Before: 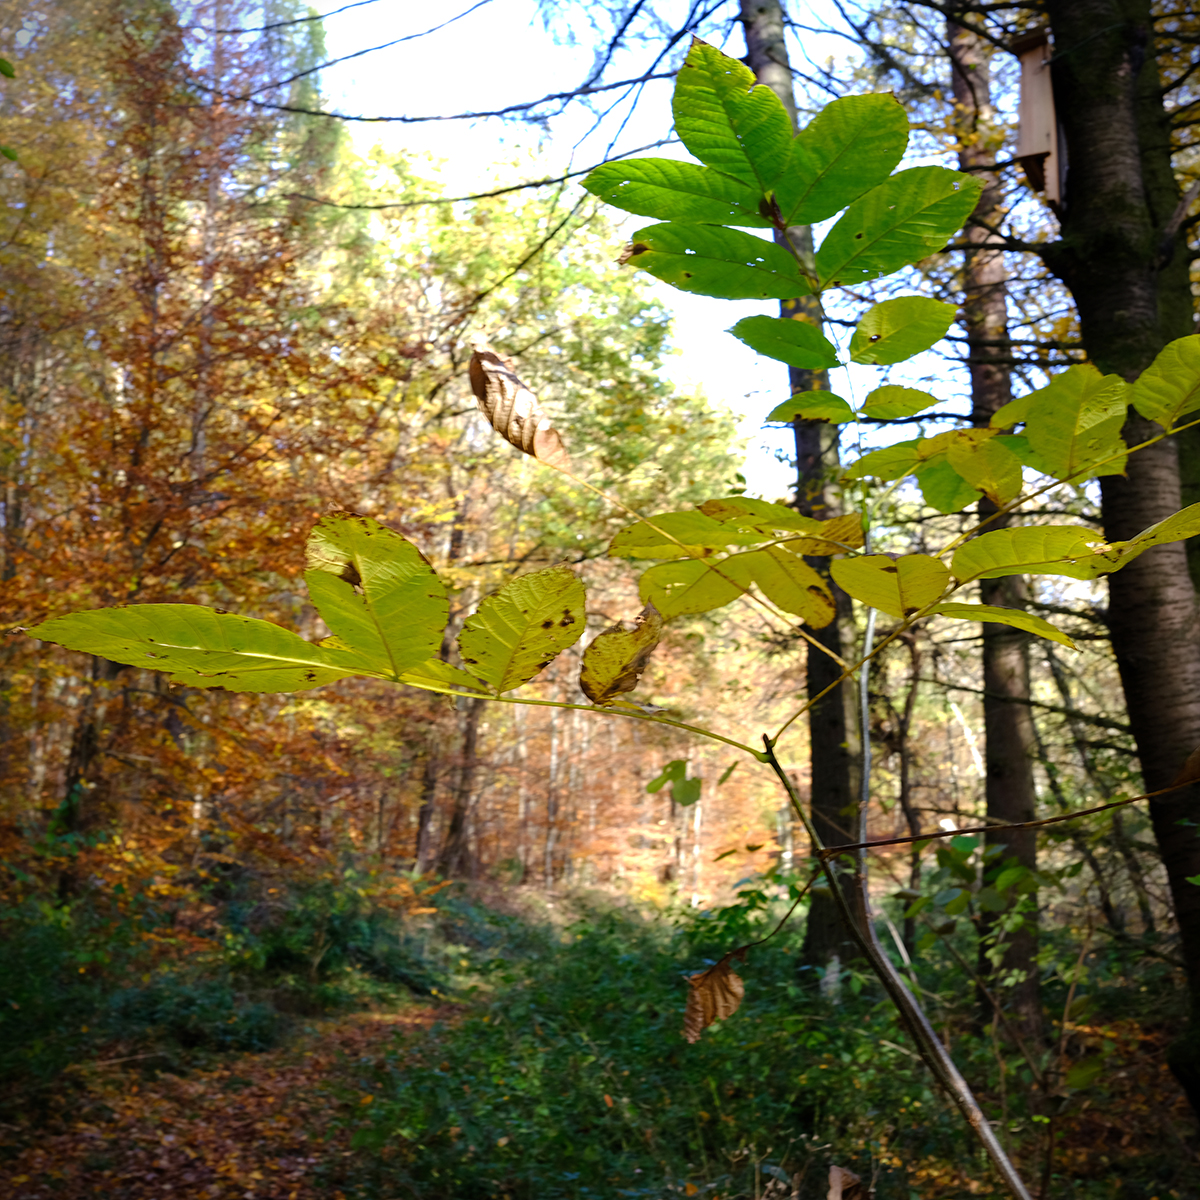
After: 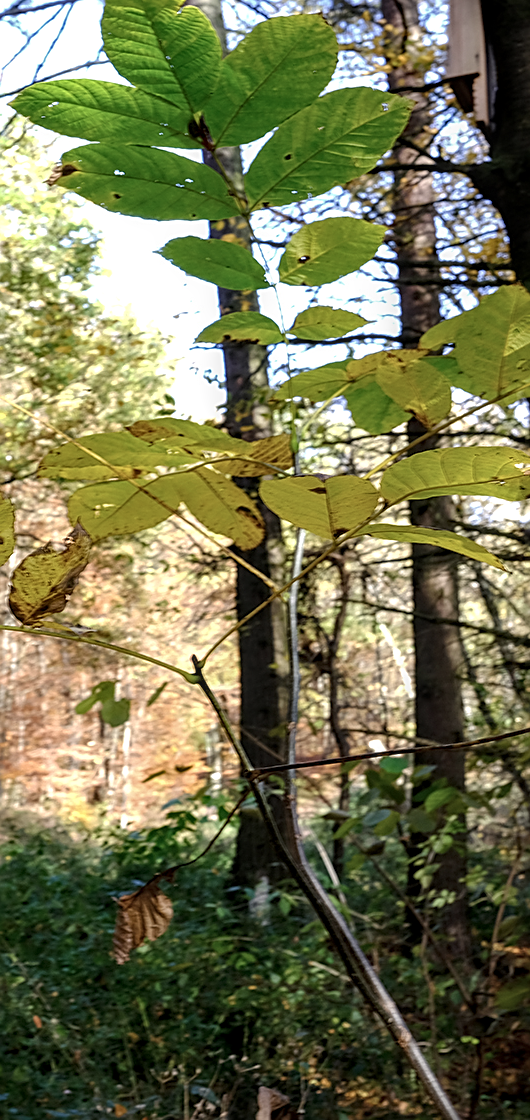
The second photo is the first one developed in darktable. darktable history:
sharpen: on, module defaults
crop: left 47.628%, top 6.643%, right 7.874%
exposure: compensate highlight preservation false
local contrast: highlights 35%, detail 135%
color correction: saturation 0.8
